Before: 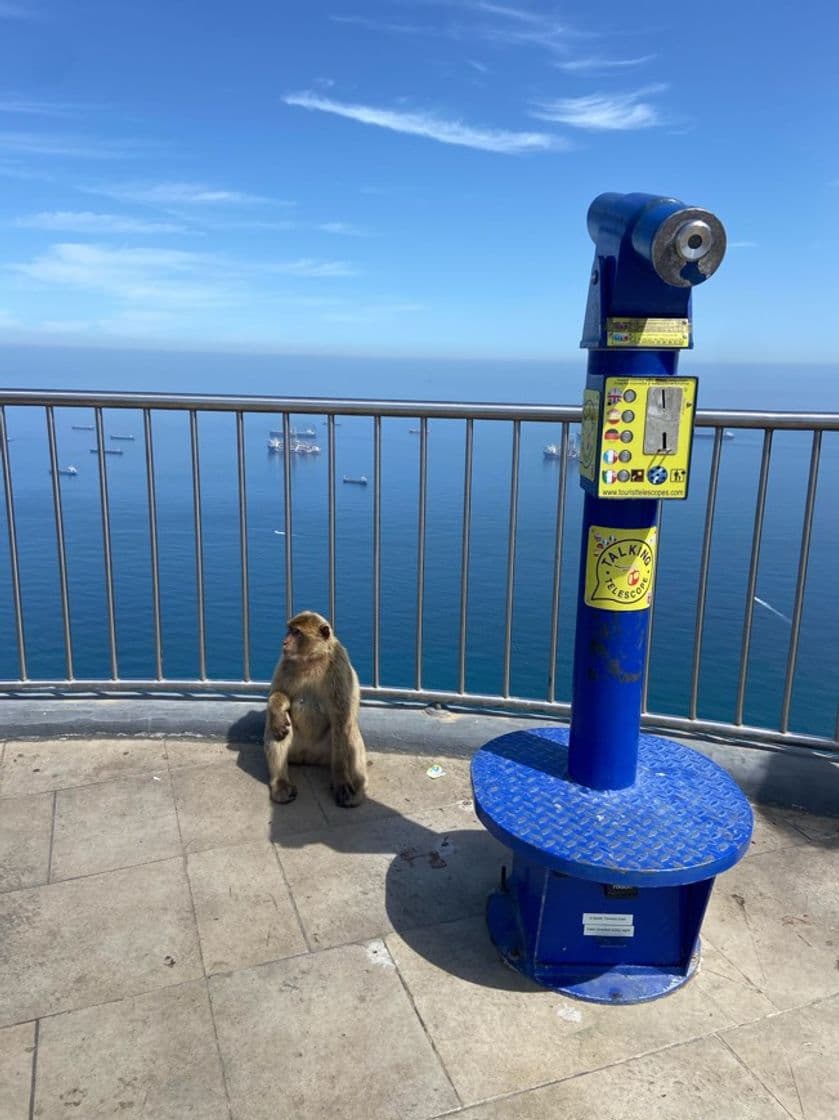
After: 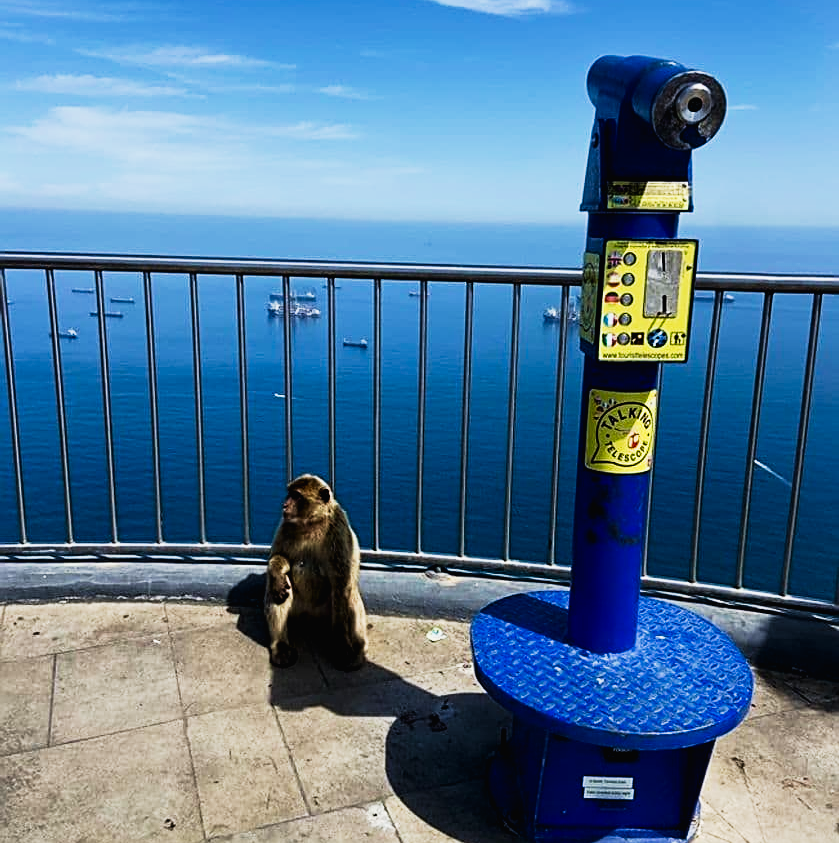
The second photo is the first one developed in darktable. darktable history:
crop and rotate: top 12.236%, bottom 12.484%
sharpen: on, module defaults
tone curve: curves: ch0 [(0, 0.013) (0.104, 0.103) (0.258, 0.267) (0.448, 0.487) (0.709, 0.794) (0.895, 0.915) (0.994, 0.971)]; ch1 [(0, 0) (0.335, 0.298) (0.446, 0.413) (0.488, 0.484) (0.515, 0.508) (0.584, 0.623) (0.635, 0.661) (1, 1)]; ch2 [(0, 0) (0.314, 0.306) (0.436, 0.447) (0.502, 0.503) (0.538, 0.541) (0.568, 0.603) (0.641, 0.635) (0.717, 0.701) (1, 1)], preserve colors none
velvia: on, module defaults
filmic rgb: black relative exposure -3.68 EV, white relative exposure 2.76 EV, dynamic range scaling -5.08%, hardness 3.05
contrast brightness saturation: brightness -0.214, saturation 0.076
